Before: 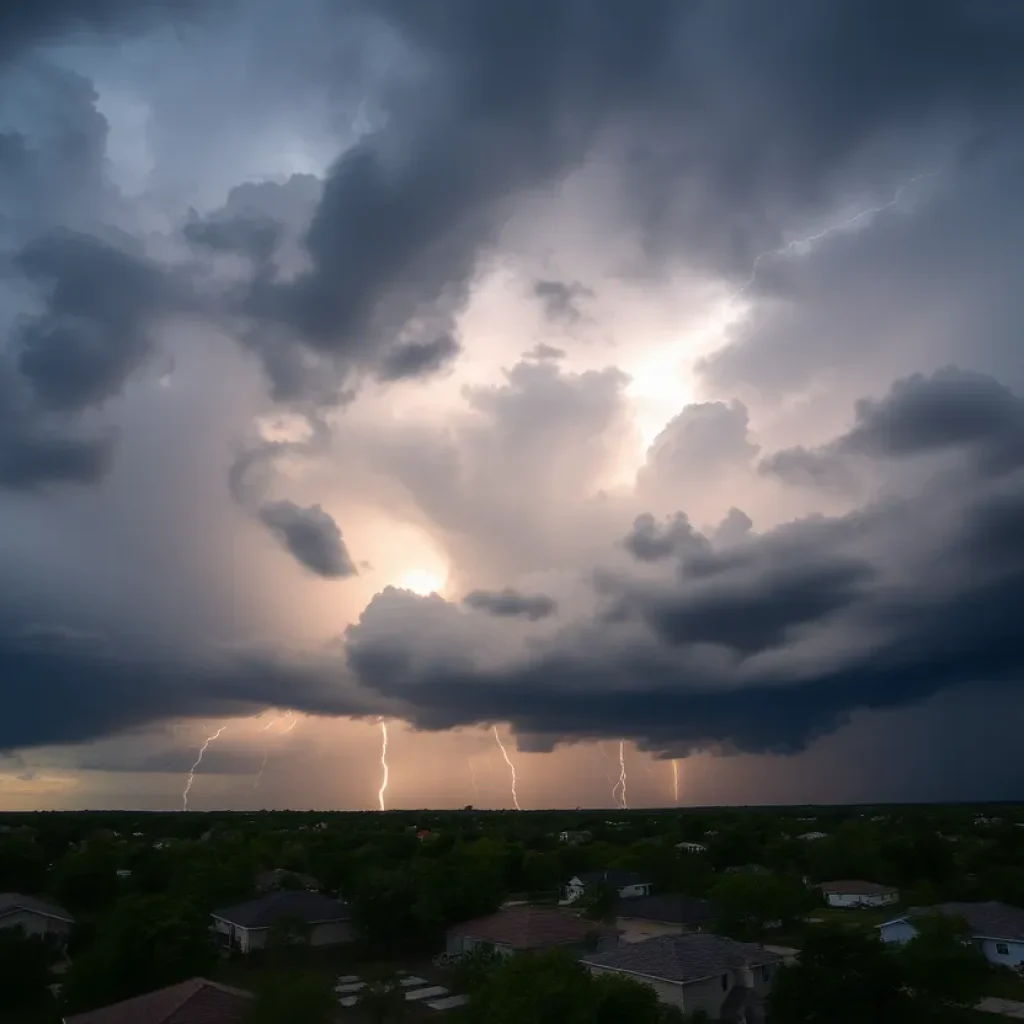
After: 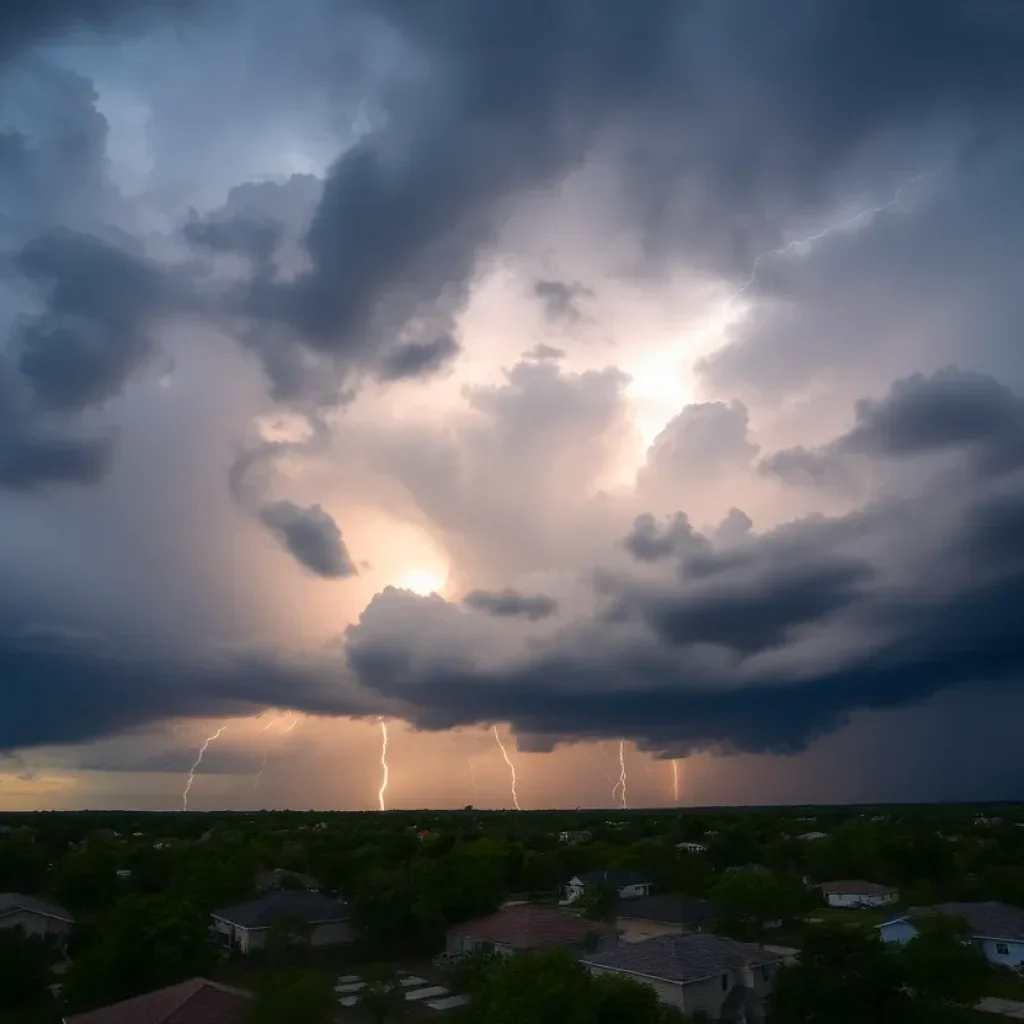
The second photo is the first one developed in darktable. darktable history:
color balance rgb: power › luminance 3.494%, power › hue 234.82°, perceptual saturation grading › global saturation 19.841%
